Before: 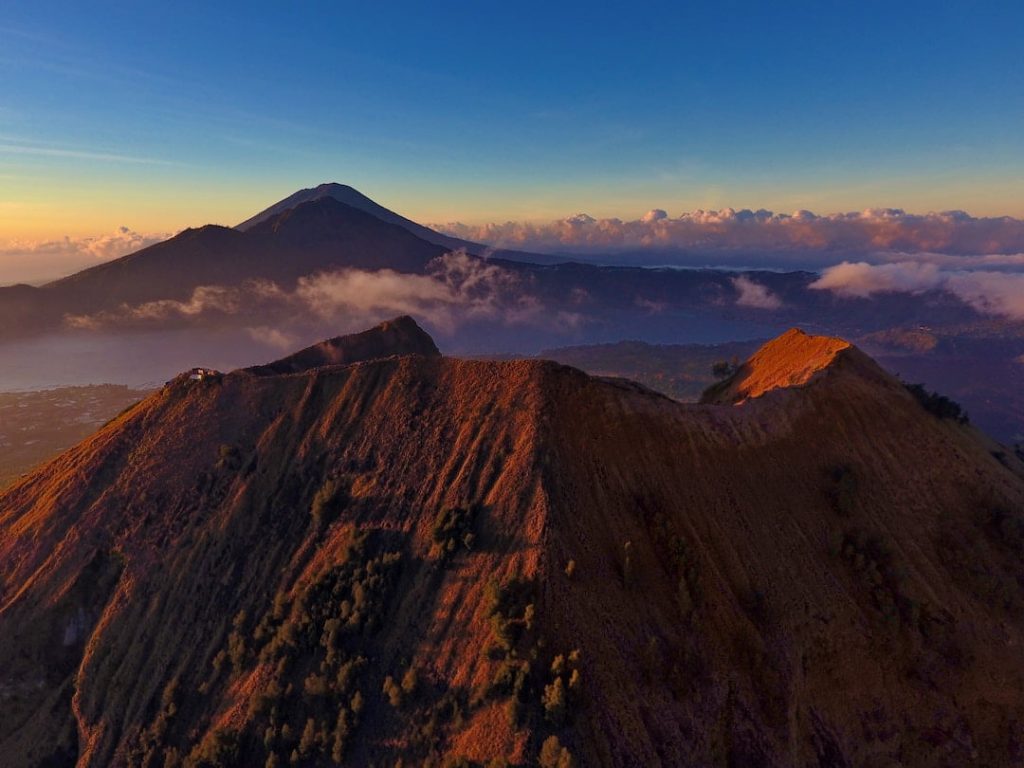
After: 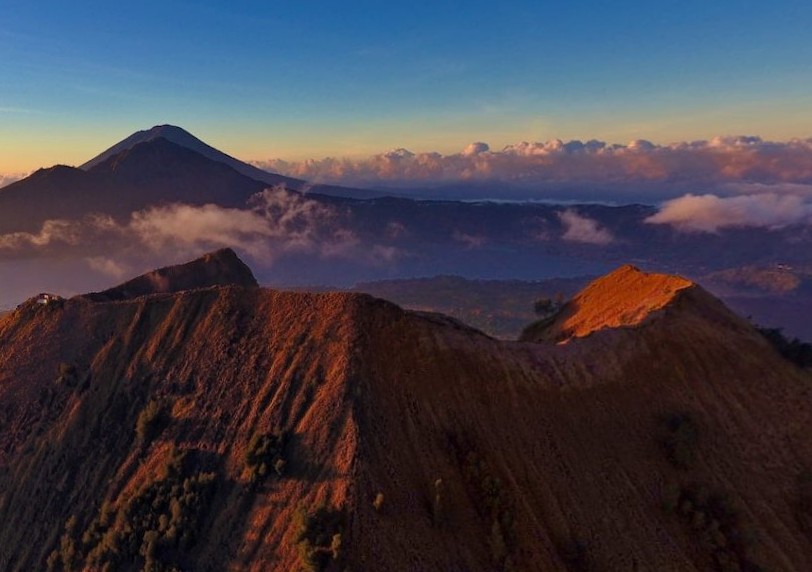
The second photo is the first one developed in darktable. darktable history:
rotate and perspective: rotation 1.69°, lens shift (vertical) -0.023, lens shift (horizontal) -0.291, crop left 0.025, crop right 0.988, crop top 0.092, crop bottom 0.842
crop: left 9.929%, top 3.475%, right 9.188%, bottom 9.529%
